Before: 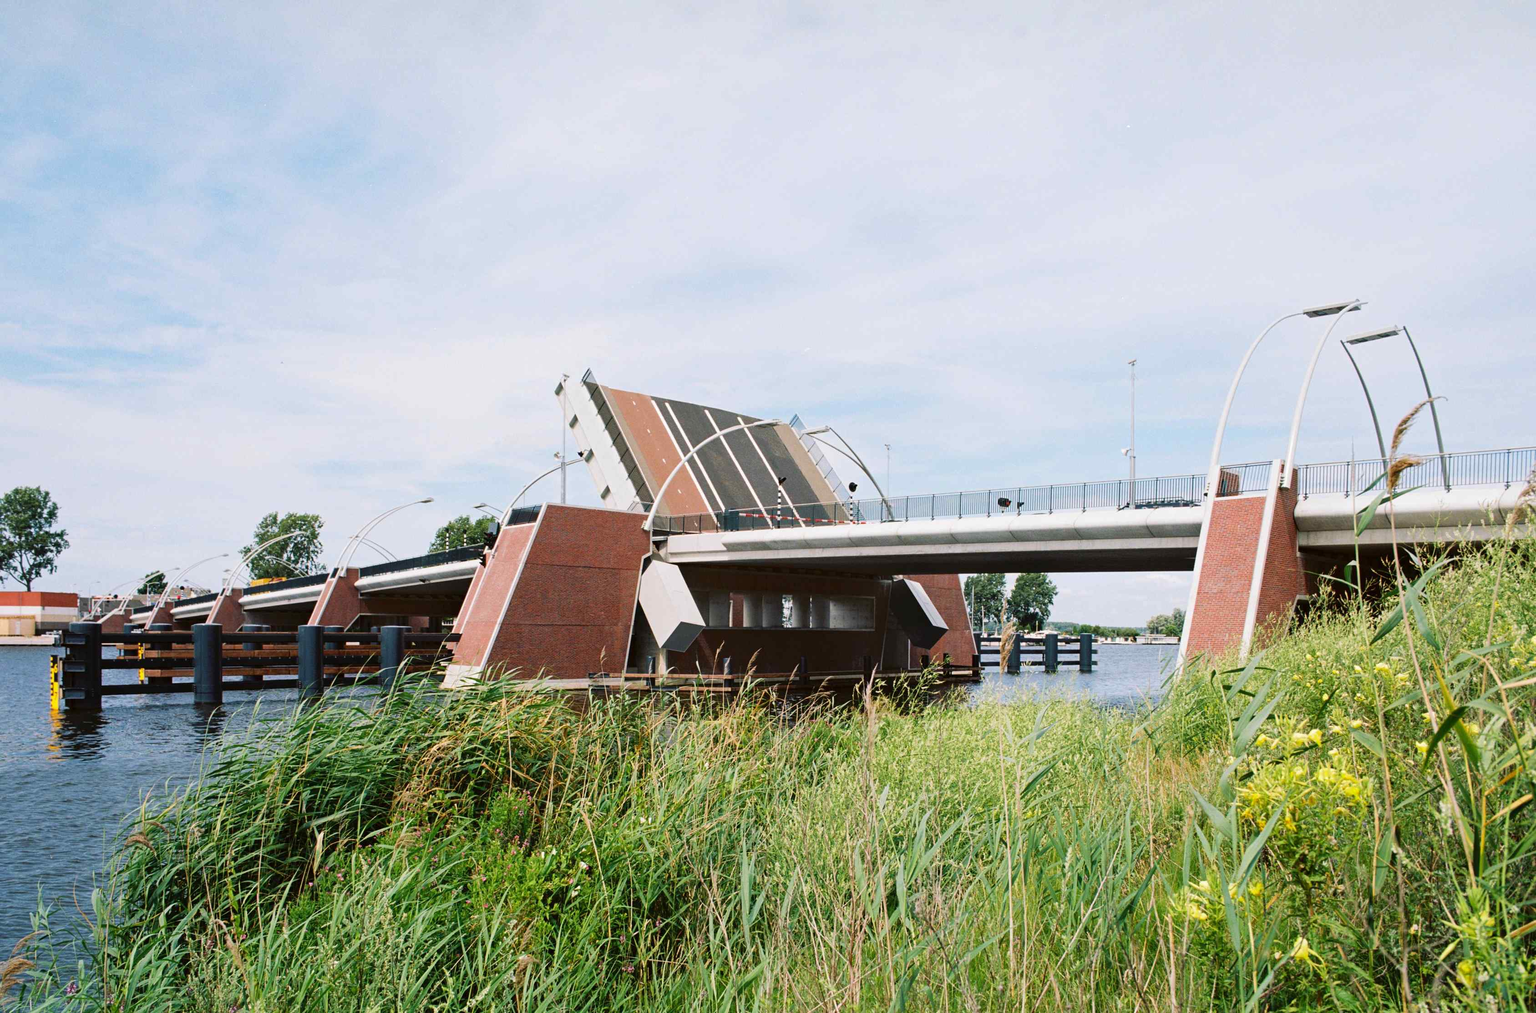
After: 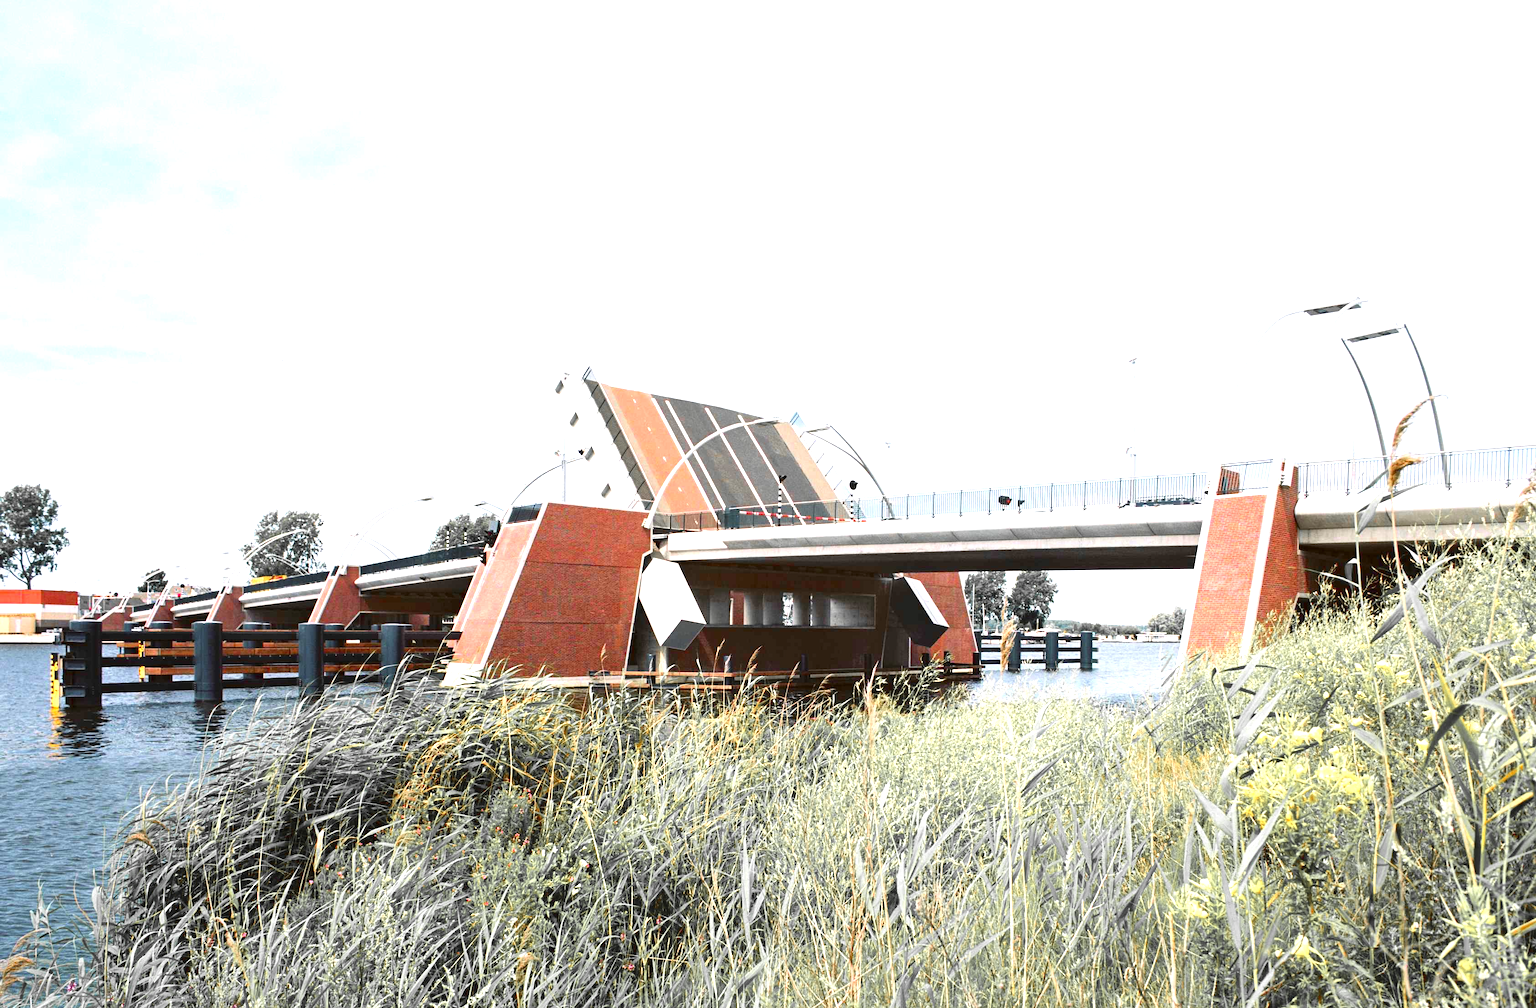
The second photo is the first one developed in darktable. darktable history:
exposure: black level correction 0, exposure 0.947 EV, compensate highlight preservation false
crop: top 0.23%, bottom 0.193%
color zones: curves: ch1 [(0, 0.679) (0.143, 0.647) (0.286, 0.261) (0.378, -0.011) (0.571, 0.396) (0.714, 0.399) (0.857, 0.406) (1, 0.679)]
